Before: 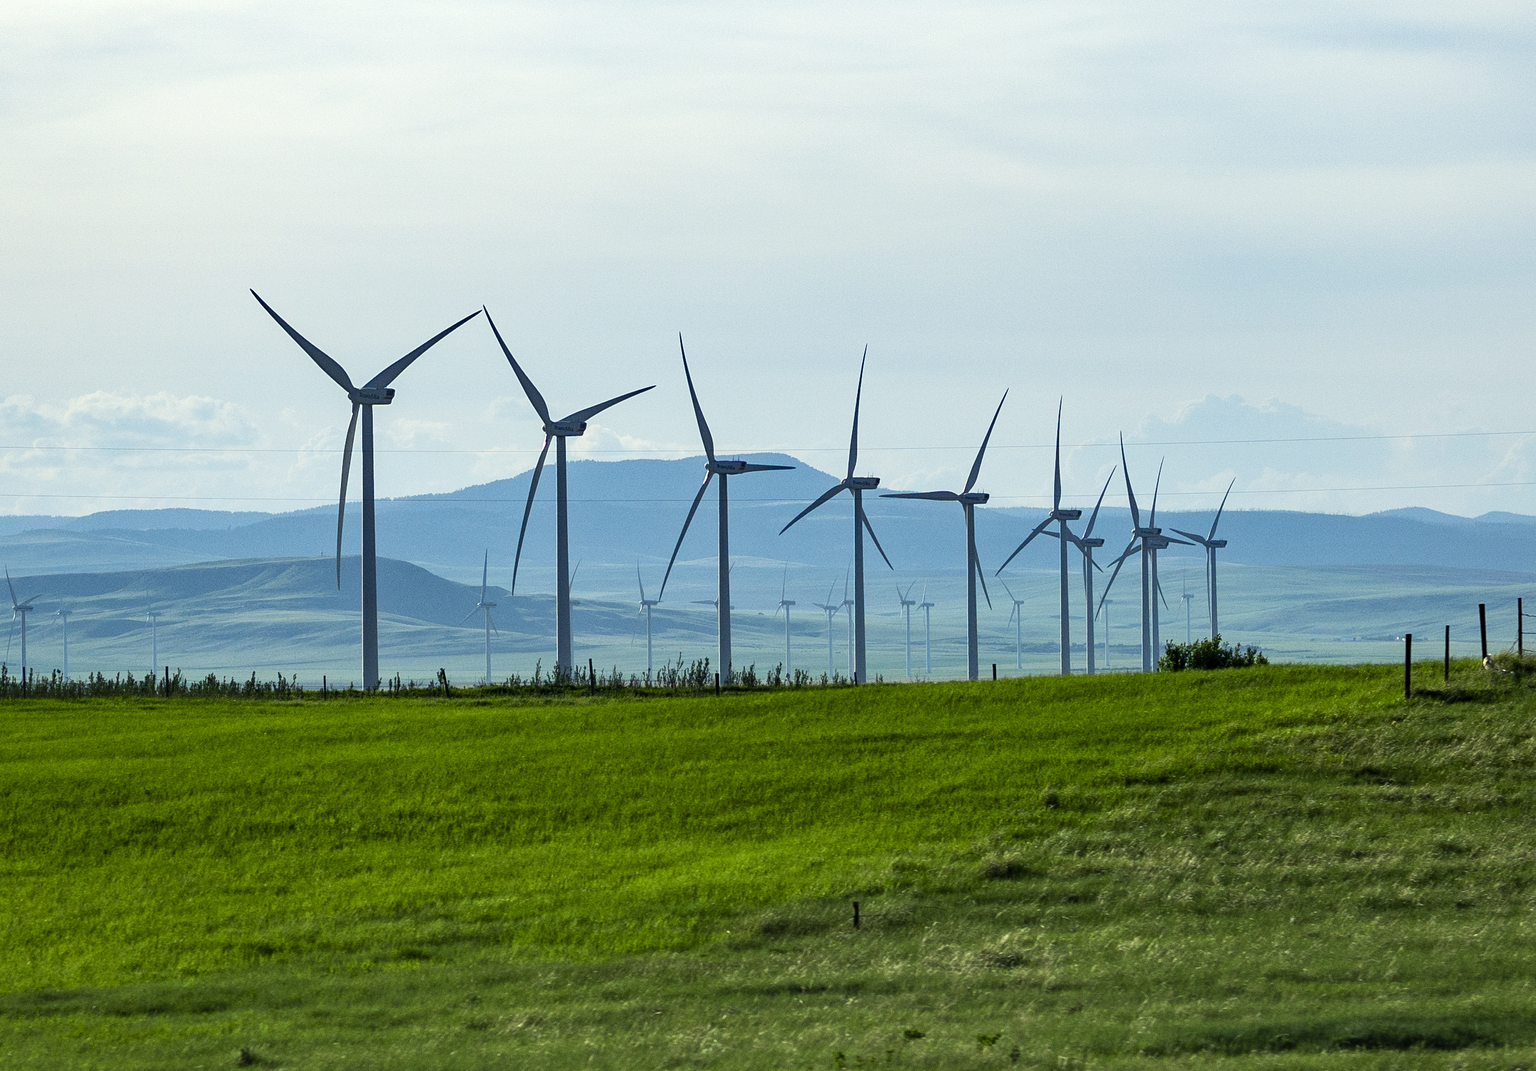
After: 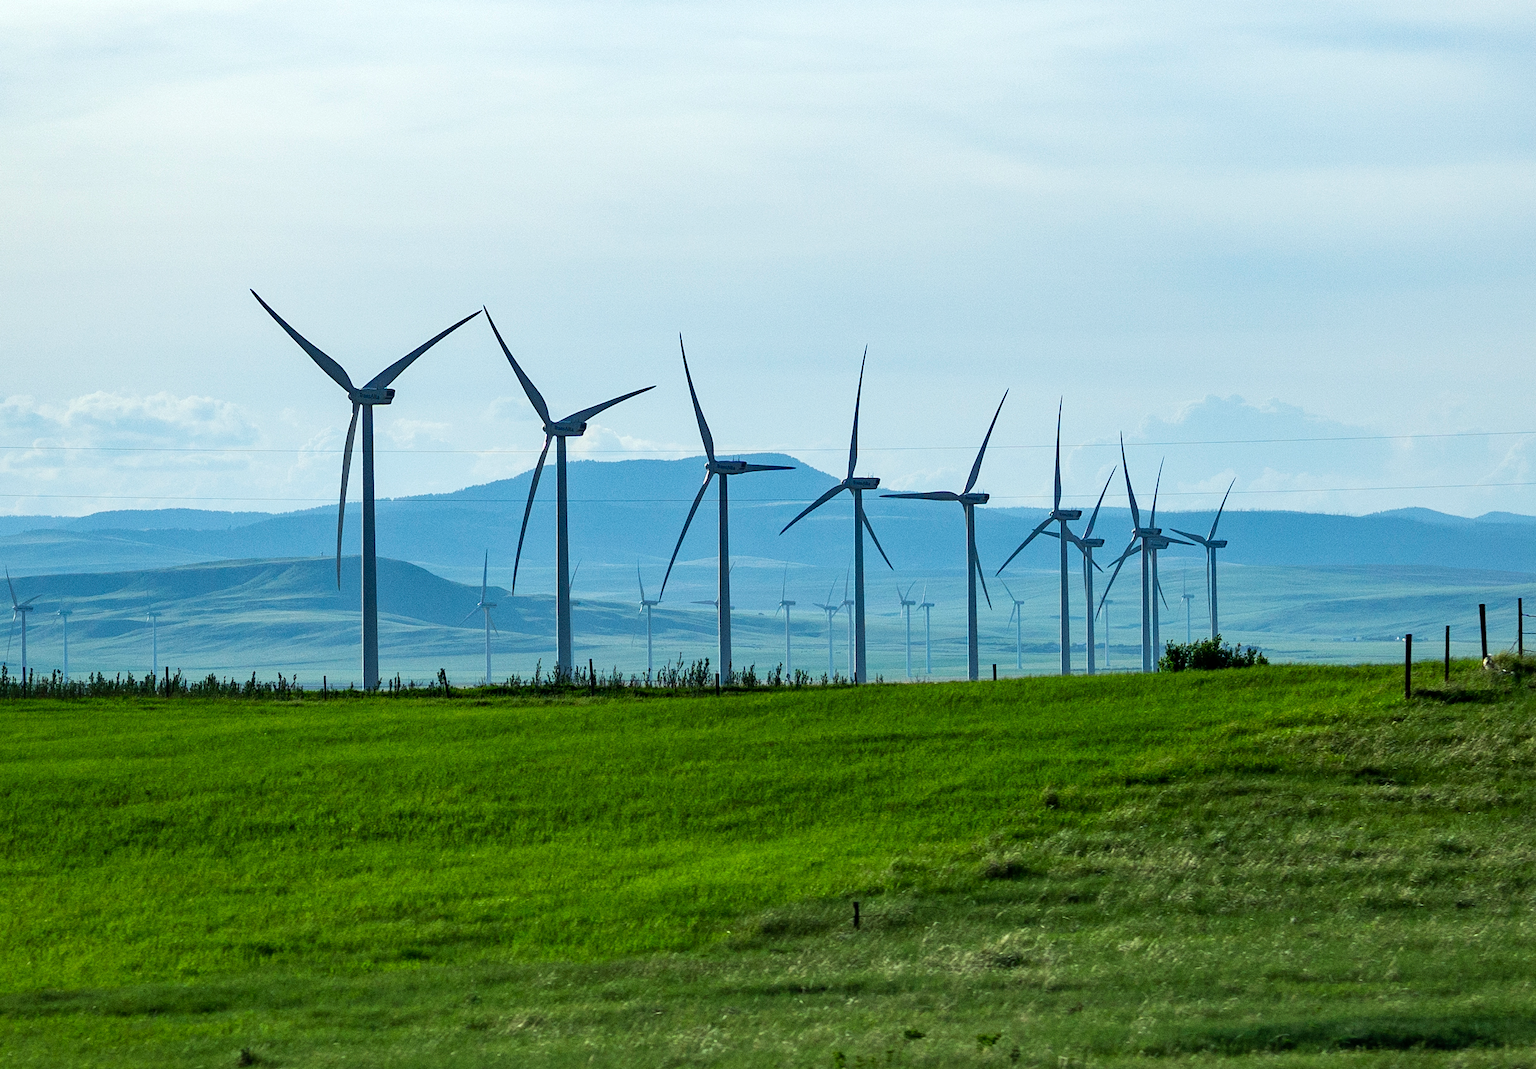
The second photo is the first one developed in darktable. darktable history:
crop: bottom 0.064%
color calibration: x 0.353, y 0.368, temperature 4741.81 K
